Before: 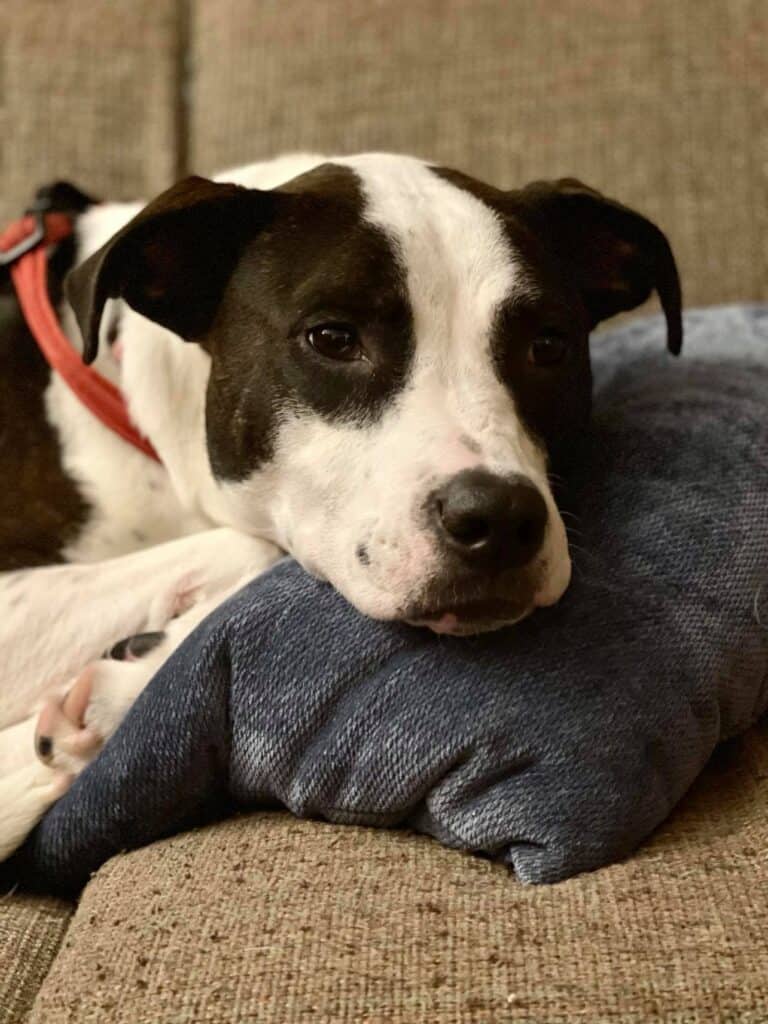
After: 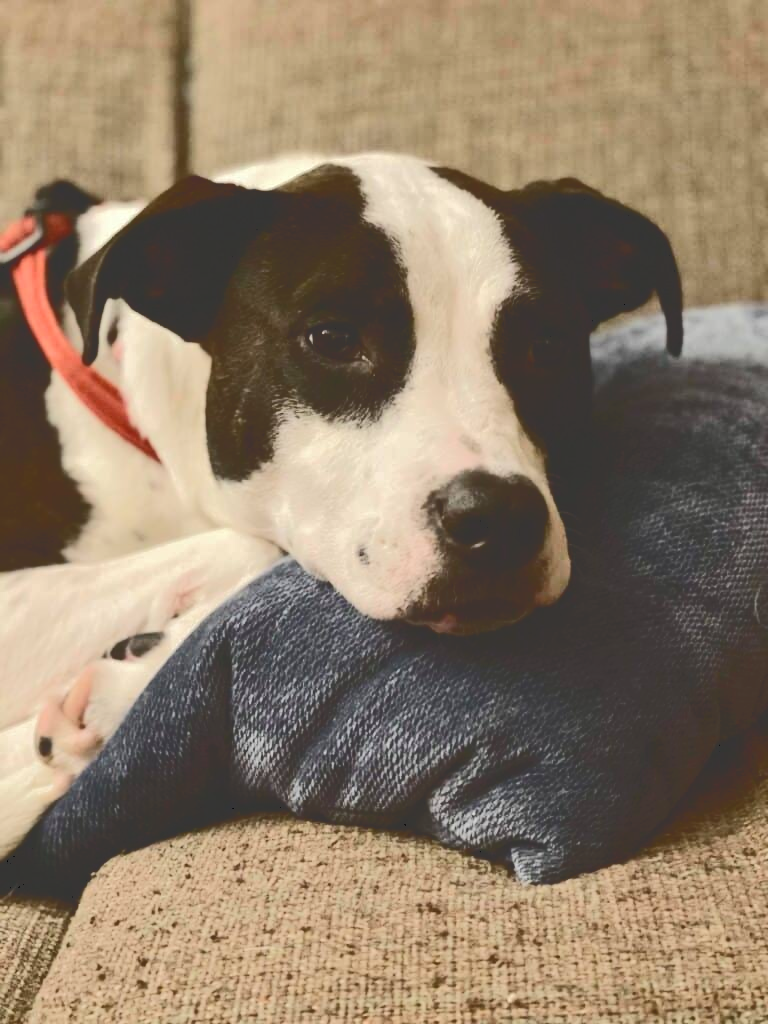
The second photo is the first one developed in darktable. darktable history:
tone curve: curves: ch0 [(0, 0) (0.003, 0.219) (0.011, 0.219) (0.025, 0.223) (0.044, 0.226) (0.069, 0.232) (0.1, 0.24) (0.136, 0.245) (0.177, 0.257) (0.224, 0.281) (0.277, 0.324) (0.335, 0.392) (0.399, 0.484) (0.468, 0.585) (0.543, 0.672) (0.623, 0.741) (0.709, 0.788) (0.801, 0.835) (0.898, 0.878) (1, 1)], color space Lab, independent channels, preserve colors none
